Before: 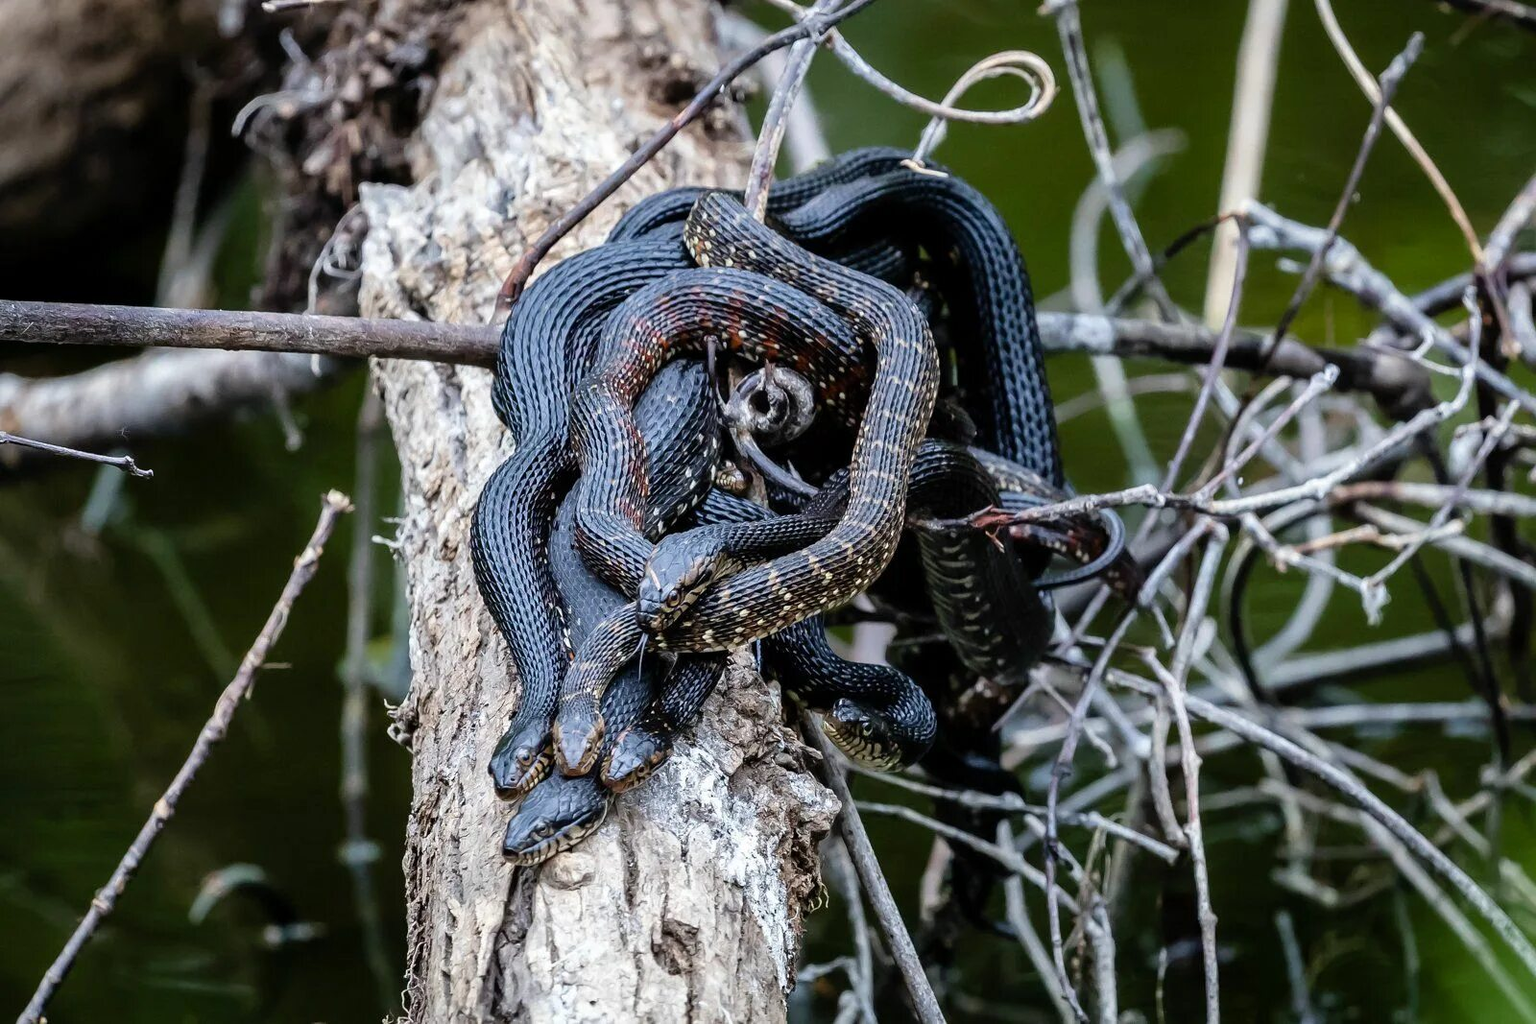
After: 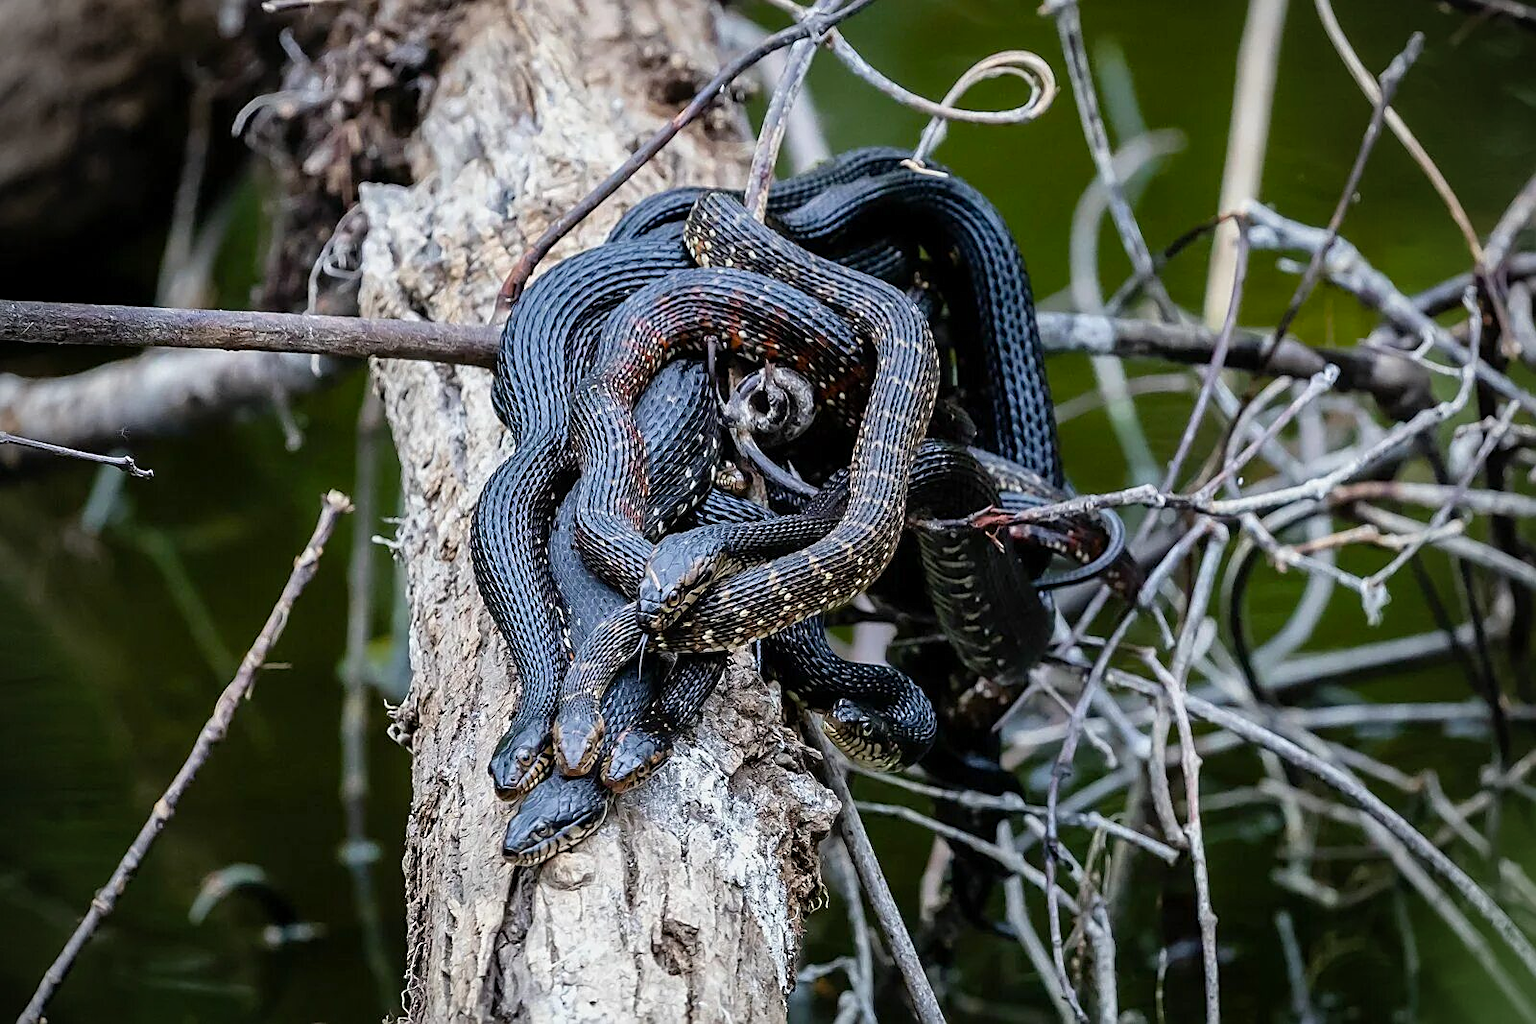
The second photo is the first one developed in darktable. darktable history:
color balance rgb: global offset › hue 168.61°, perceptual saturation grading › global saturation 29.488%, global vibrance -16.908%, contrast -6.327%
vignetting: unbound false
sharpen: on, module defaults
contrast brightness saturation: contrast 0.006, saturation -0.068
